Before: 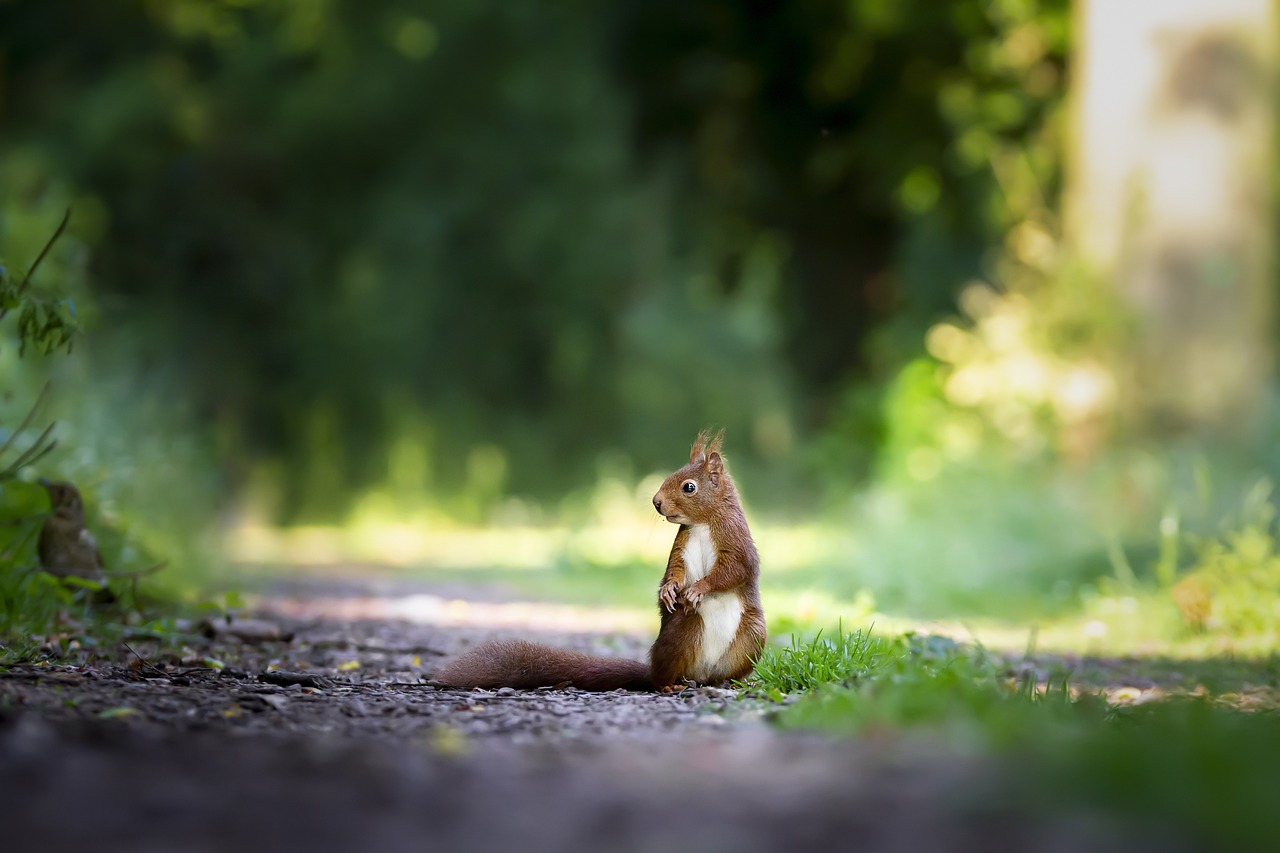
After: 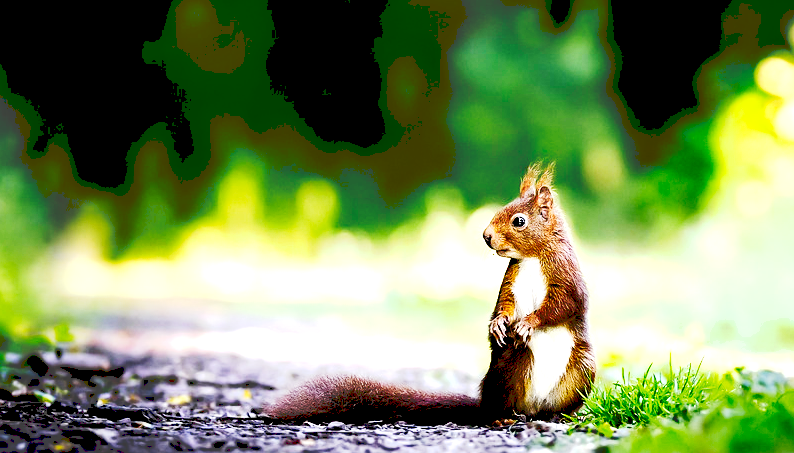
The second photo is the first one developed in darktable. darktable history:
tone curve: curves: ch0 [(0, 0) (0.003, 0.231) (0.011, 0.231) (0.025, 0.231) (0.044, 0.231) (0.069, 0.231) (0.1, 0.234) (0.136, 0.239) (0.177, 0.243) (0.224, 0.247) (0.277, 0.265) (0.335, 0.311) (0.399, 0.389) (0.468, 0.507) (0.543, 0.634) (0.623, 0.74) (0.709, 0.83) (0.801, 0.889) (0.898, 0.93) (1, 1)], preserve colors none
crop: left 13.312%, top 31.28%, right 24.627%, bottom 15.582%
shadows and highlights: radius 171.16, shadows 27, white point adjustment 3.13, highlights -67.95, soften with gaussian
exposure: black level correction 0.035, exposure 0.9 EV, compensate highlight preservation false
